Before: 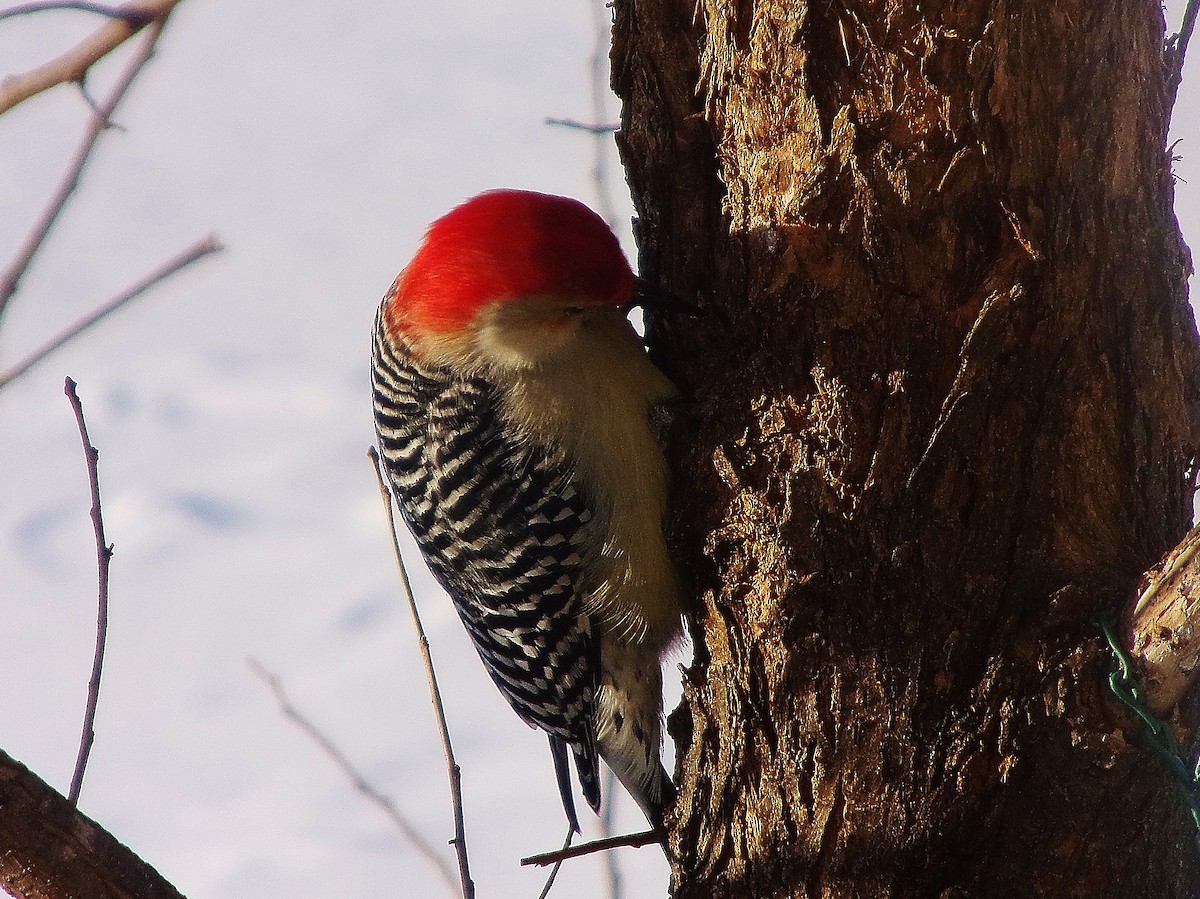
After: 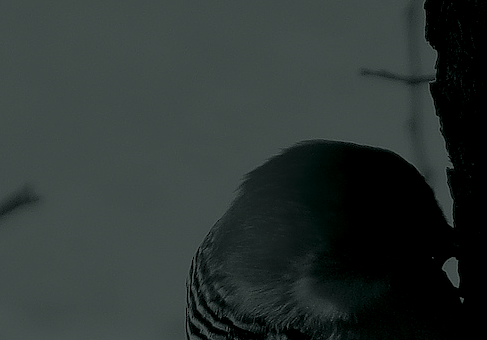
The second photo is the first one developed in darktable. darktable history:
crop: left 15.452%, top 5.459%, right 43.956%, bottom 56.62%
colorize: hue 90°, saturation 19%, lightness 1.59%, version 1
